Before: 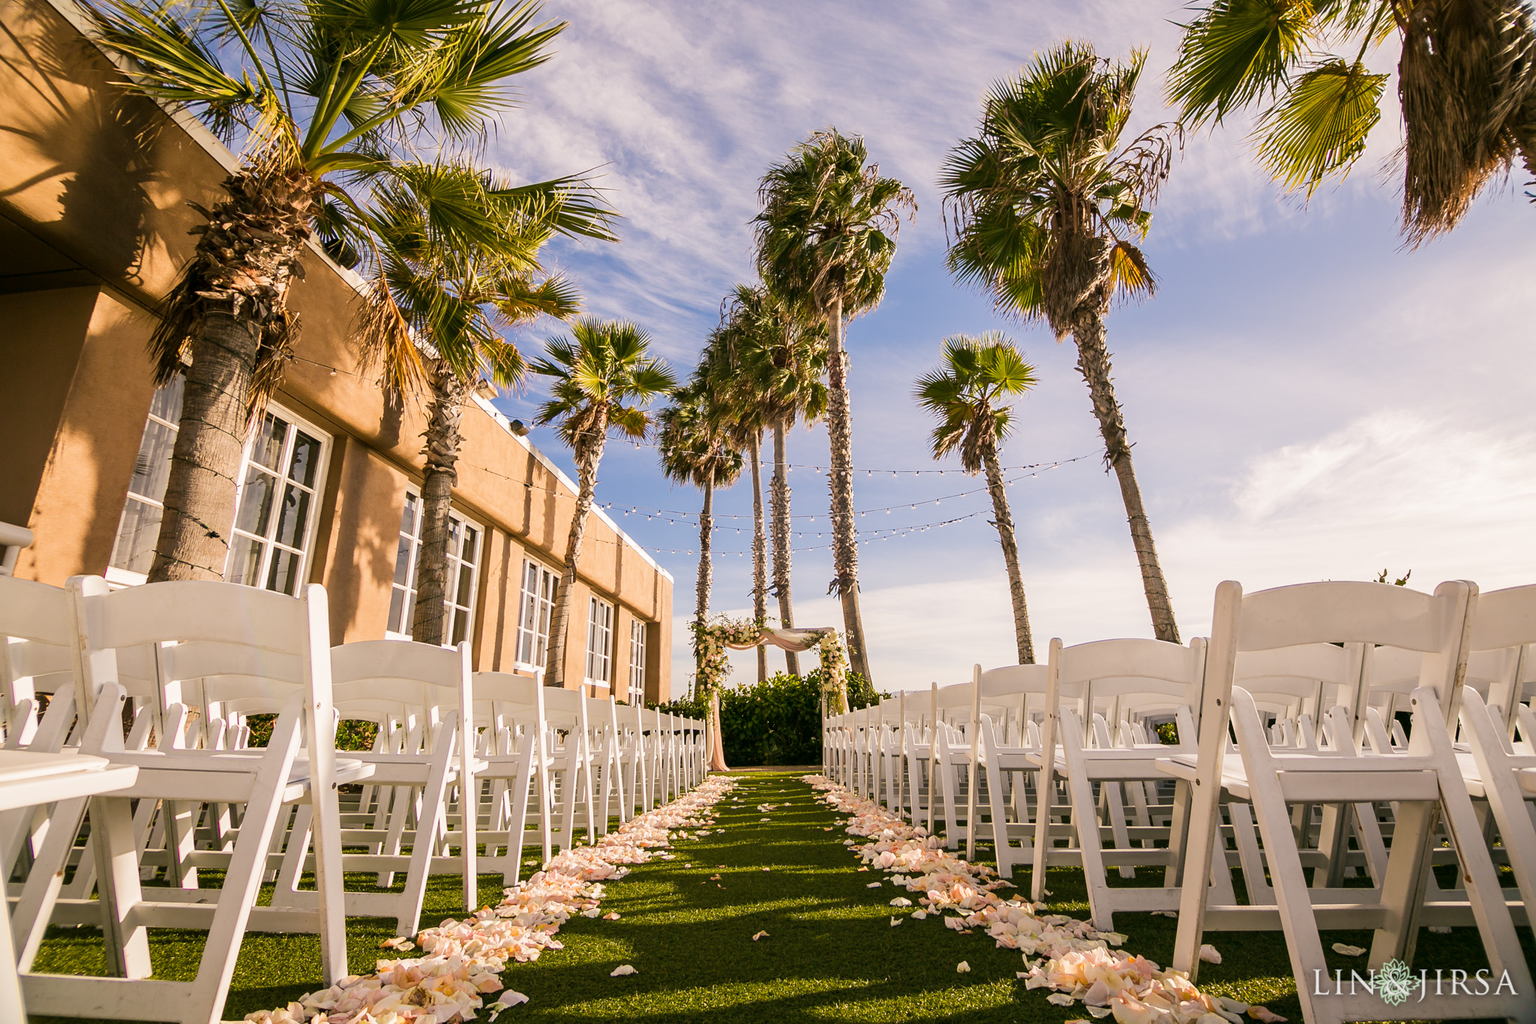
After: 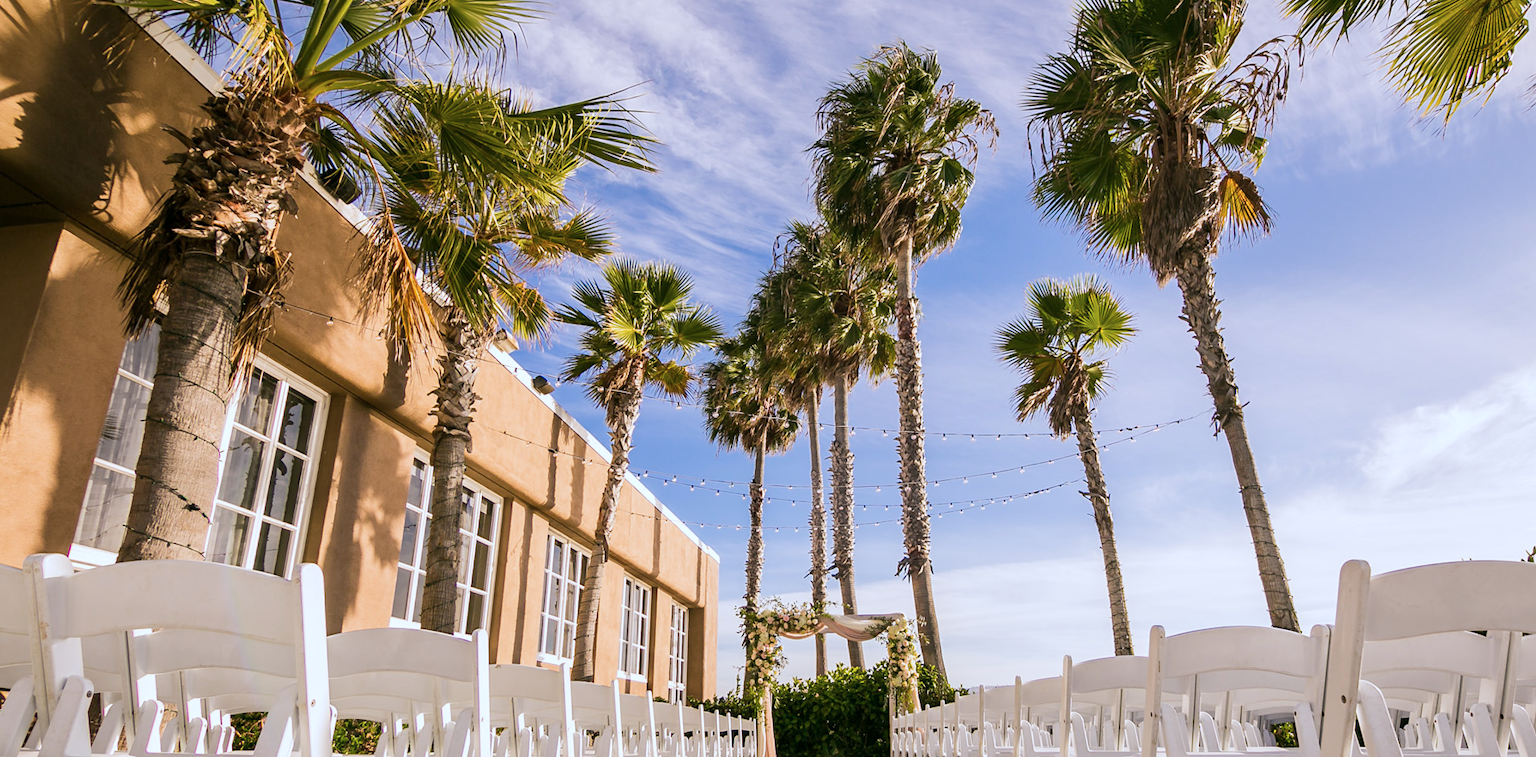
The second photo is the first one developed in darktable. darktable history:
color calibration: gray › normalize channels true, x 0.372, y 0.386, temperature 4283.69 K, gamut compression 0.005
crop: left 2.948%, top 8.997%, right 9.655%, bottom 26.359%
